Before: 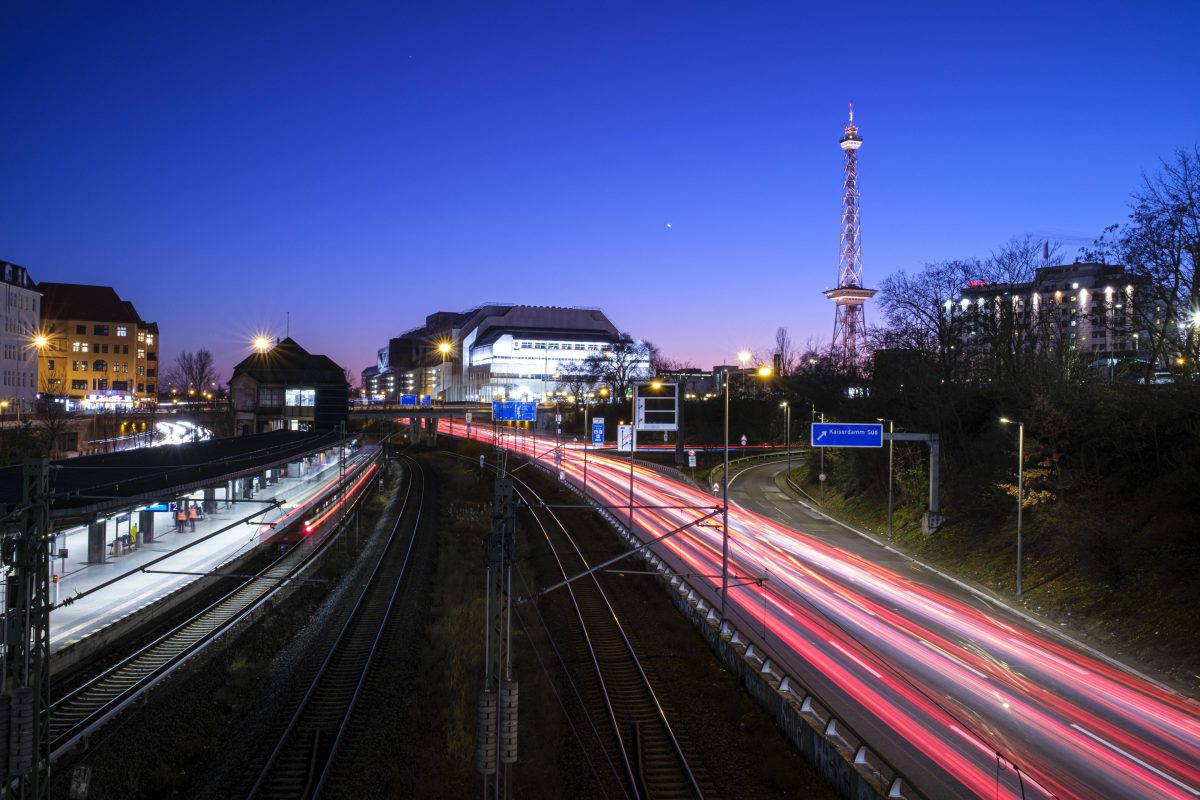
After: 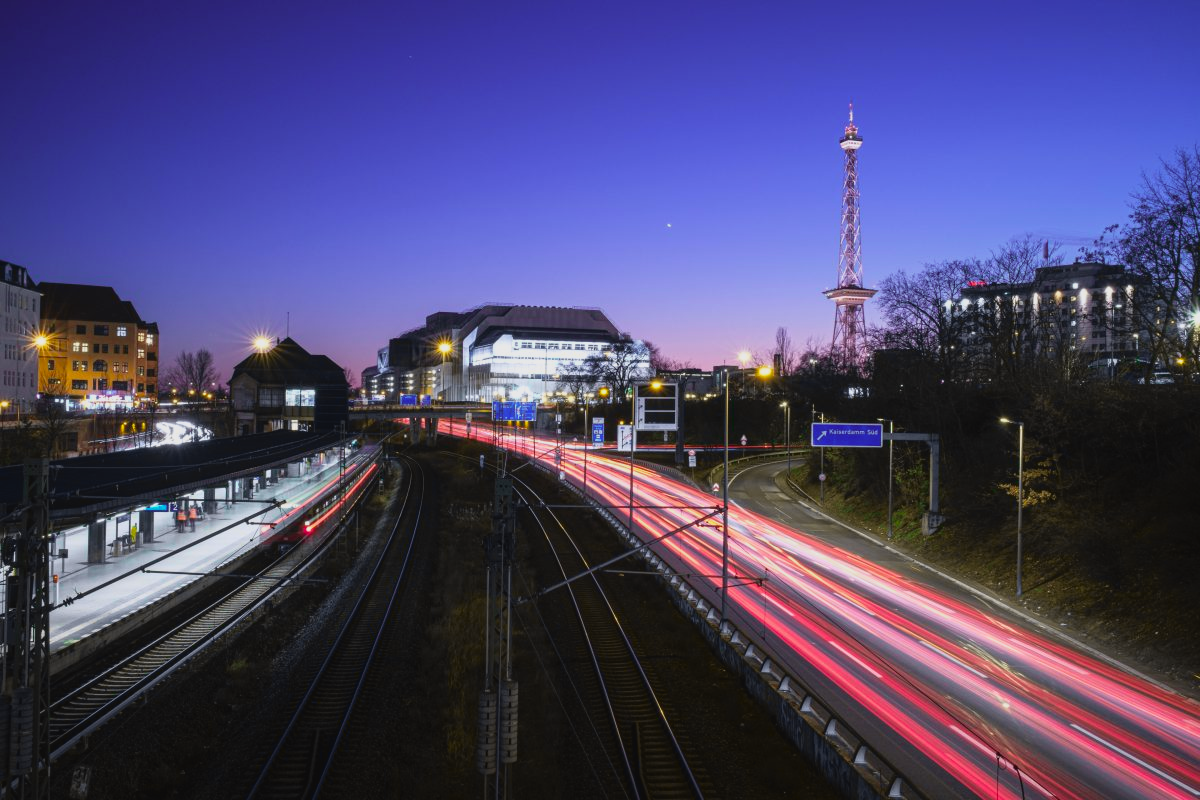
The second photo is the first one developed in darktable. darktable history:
exposure: compensate exposure bias true, compensate highlight preservation false
tone curve: curves: ch0 [(0, 0.036) (0.053, 0.068) (0.211, 0.217) (0.519, 0.513) (0.847, 0.82) (0.991, 0.914)]; ch1 [(0, 0) (0.276, 0.206) (0.412, 0.353) (0.482, 0.475) (0.495, 0.5) (0.509, 0.502) (0.563, 0.57) (0.667, 0.672) (0.788, 0.809) (1, 1)]; ch2 [(0, 0) (0.438, 0.456) (0.473, 0.47) (0.503, 0.503) (0.523, 0.528) (0.562, 0.571) (0.612, 0.61) (0.679, 0.72) (1, 1)], color space Lab, independent channels, preserve colors none
shadows and highlights: shadows -21.52, highlights 98.51, soften with gaussian
